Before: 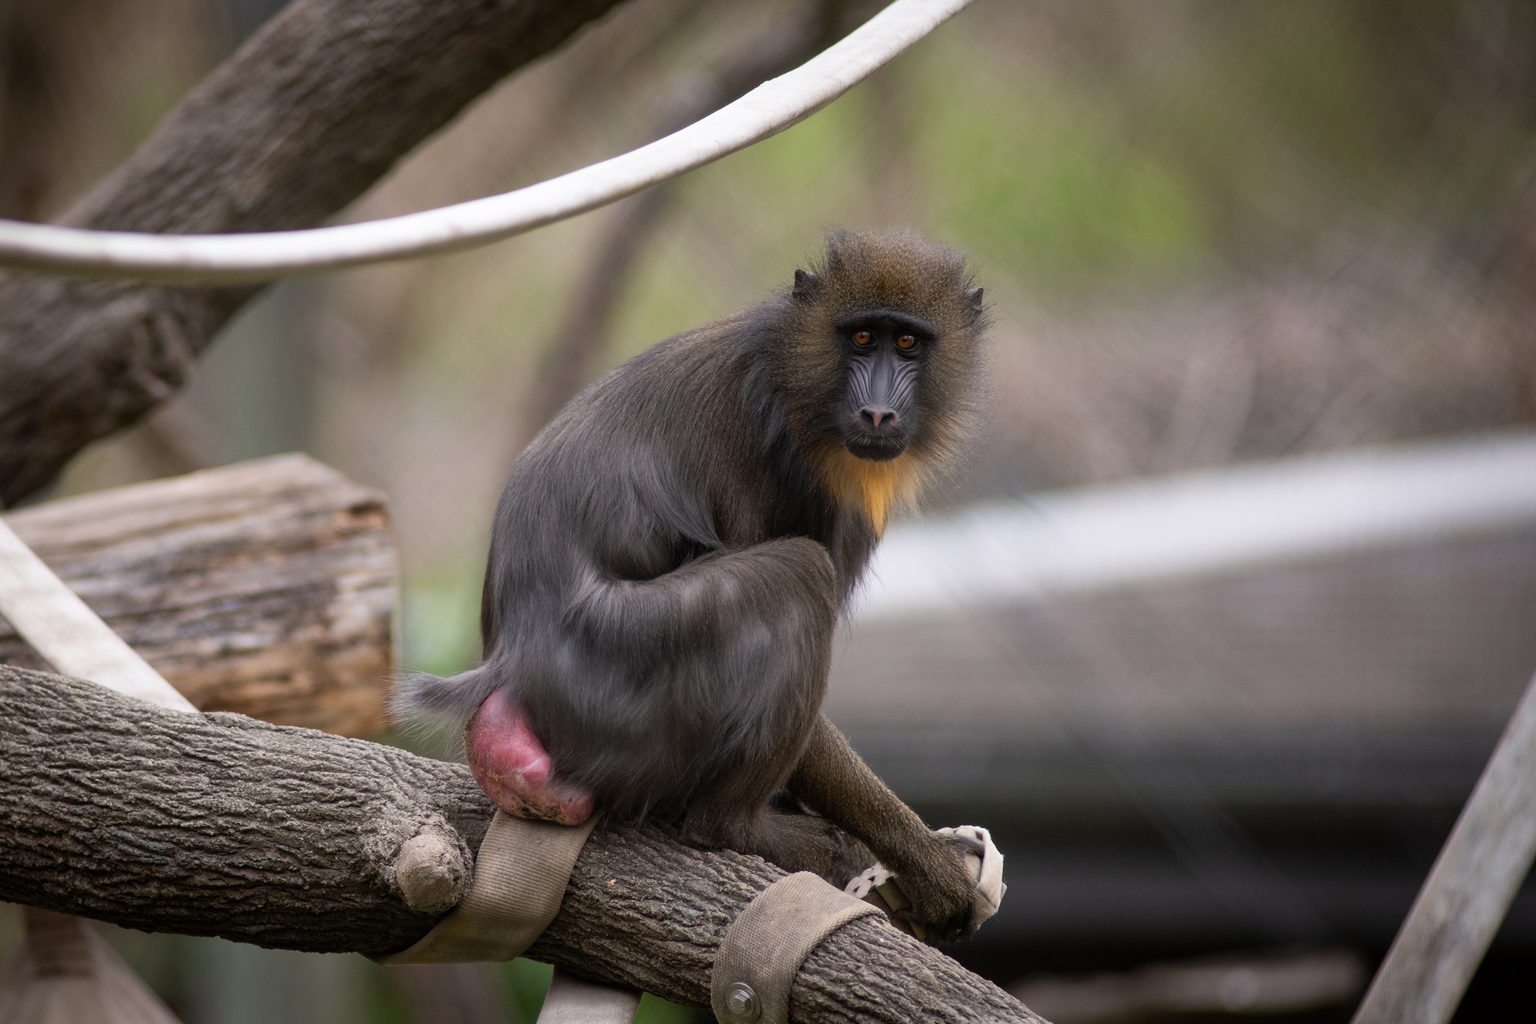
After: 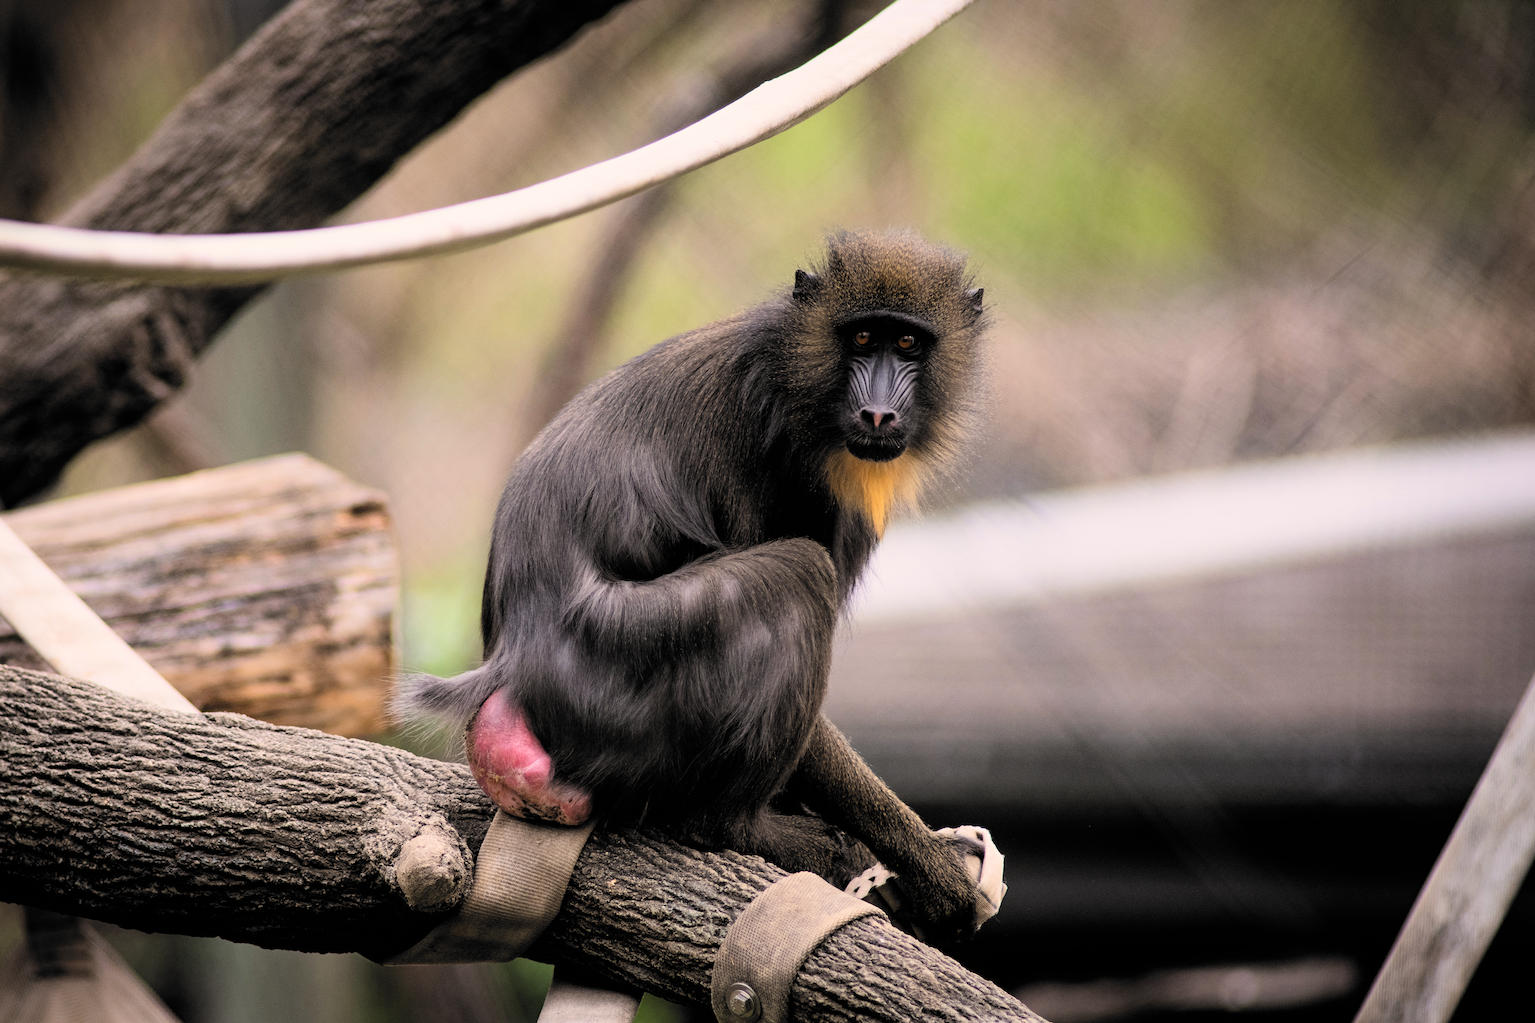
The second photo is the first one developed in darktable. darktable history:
color correction: highlights a* 3.92, highlights b* 5.14
filmic rgb: black relative exposure -5.06 EV, white relative exposure 3.99 EV, hardness 2.89, contrast 1.395, highlights saturation mix -28.95%, color science v6 (2022)
haze removal: compatibility mode true, adaptive false
exposure: black level correction 0, exposure 0.691 EV, compensate highlight preservation false
